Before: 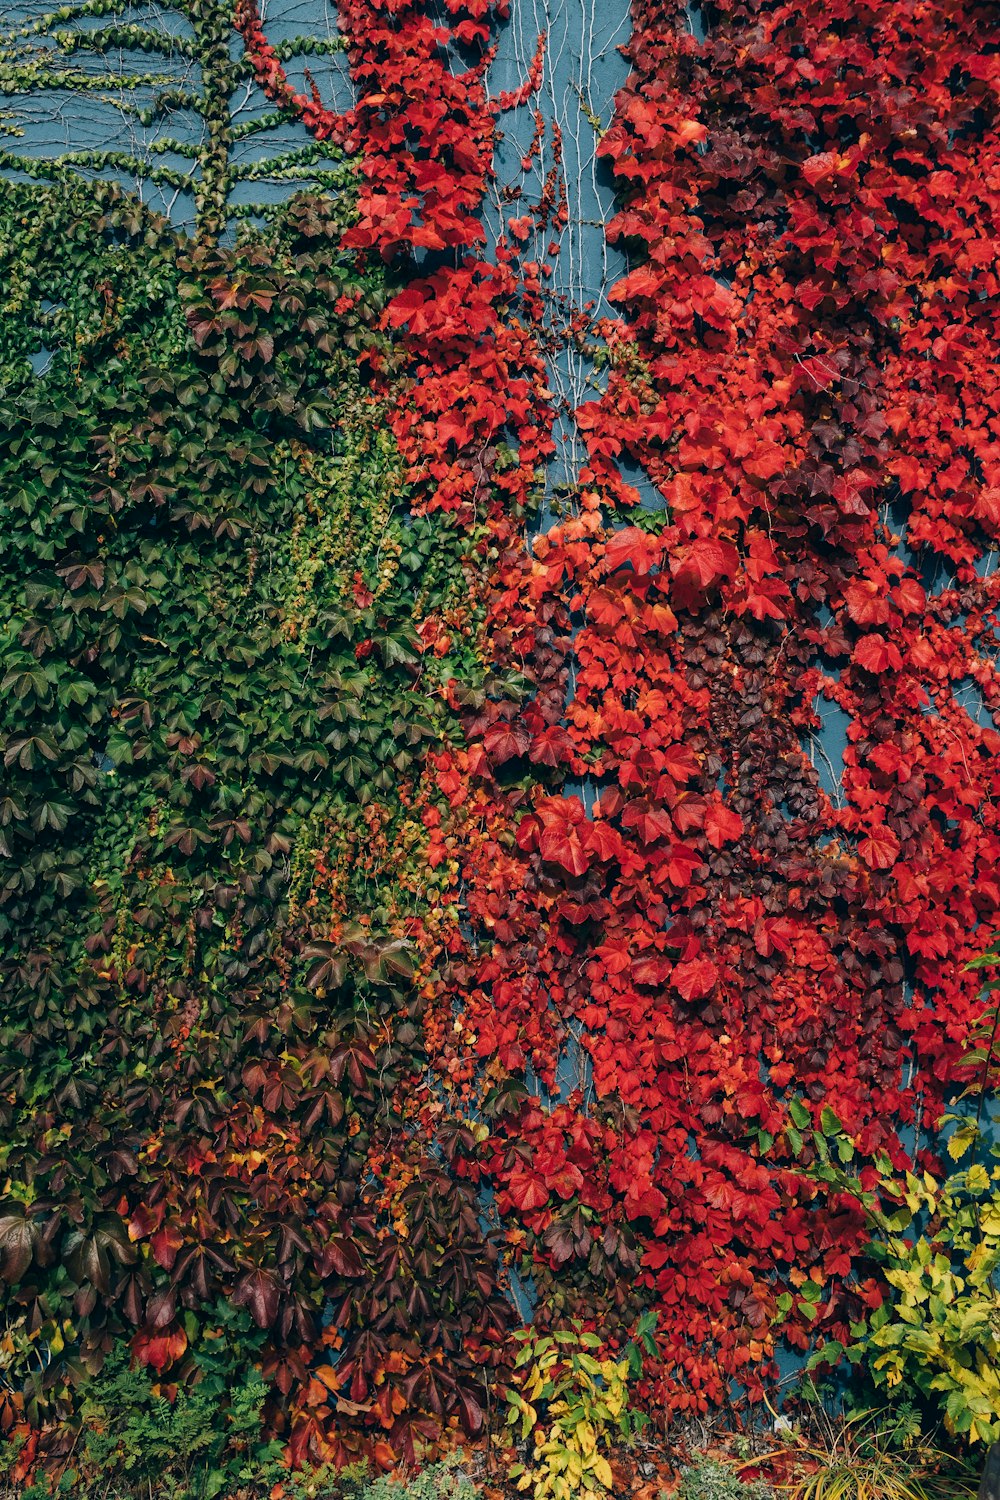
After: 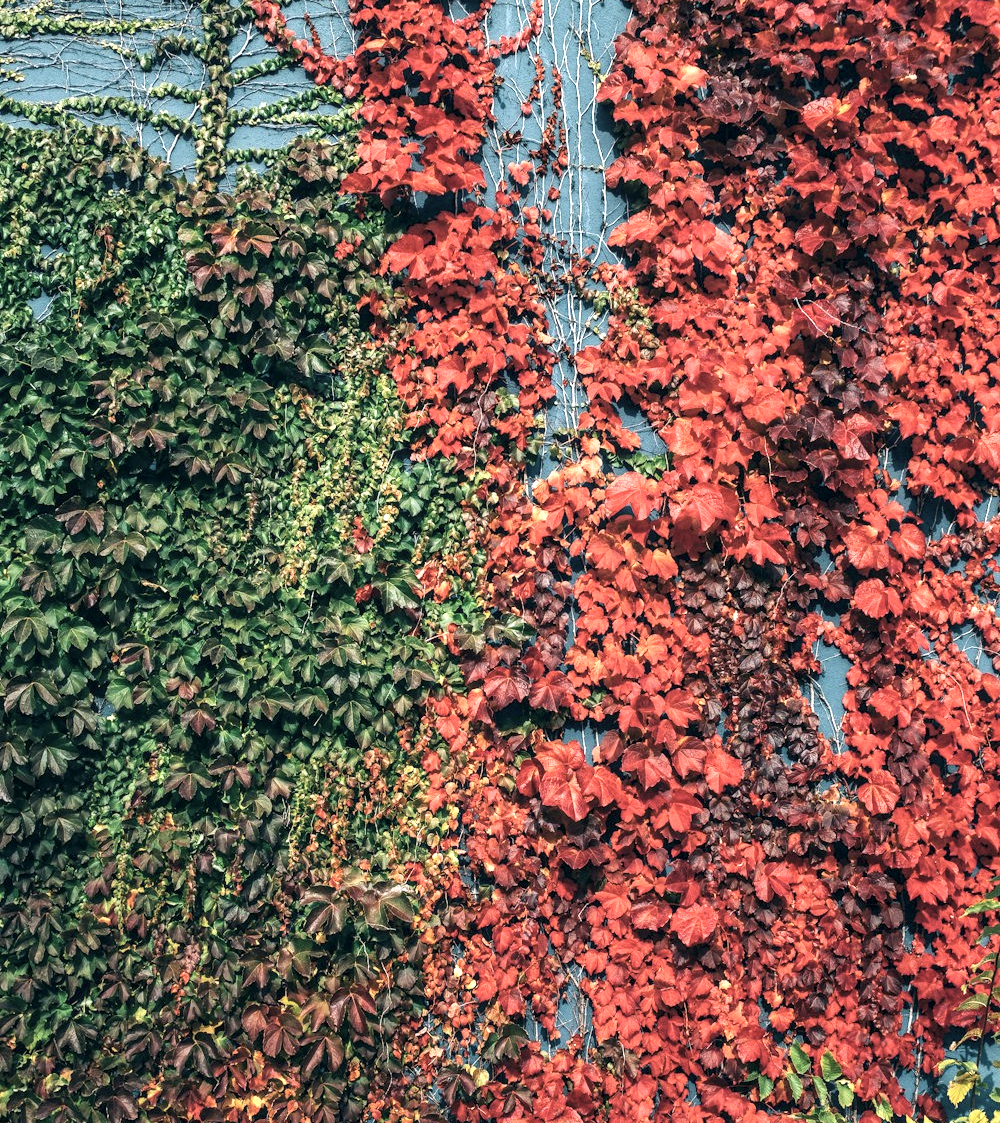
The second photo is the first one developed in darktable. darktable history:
exposure: black level correction 0, exposure 1.099 EV, compensate exposure bias true, compensate highlight preservation false
contrast brightness saturation: contrast 0.099, saturation -0.284
local contrast: on, module defaults
crop: top 3.728%, bottom 21.376%
